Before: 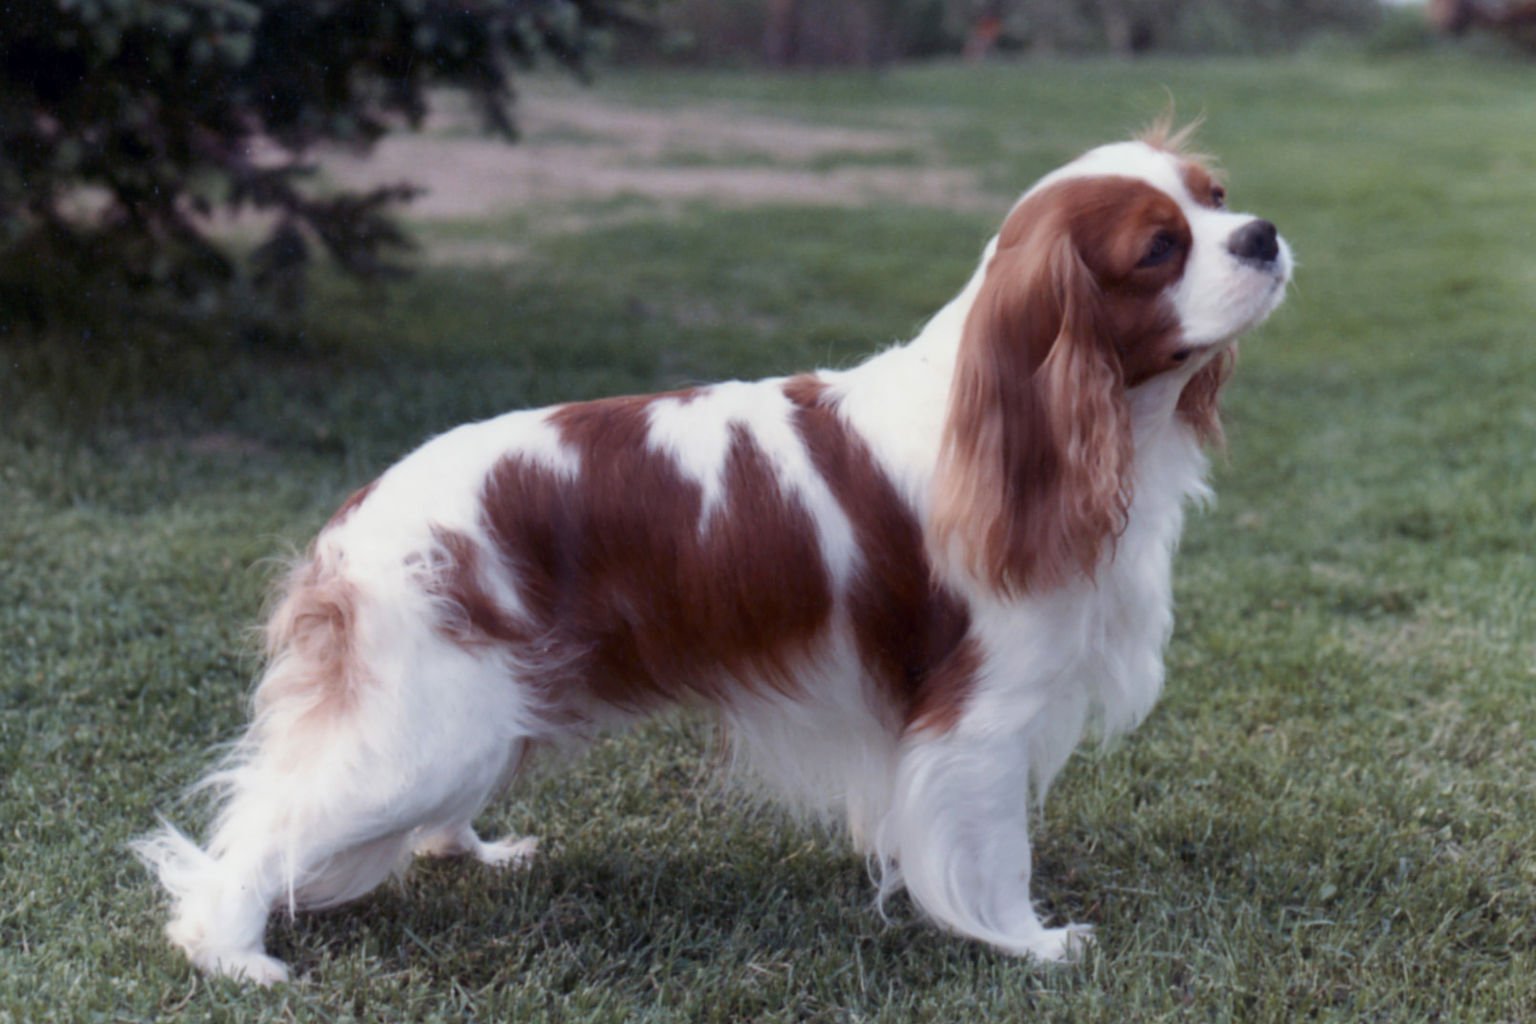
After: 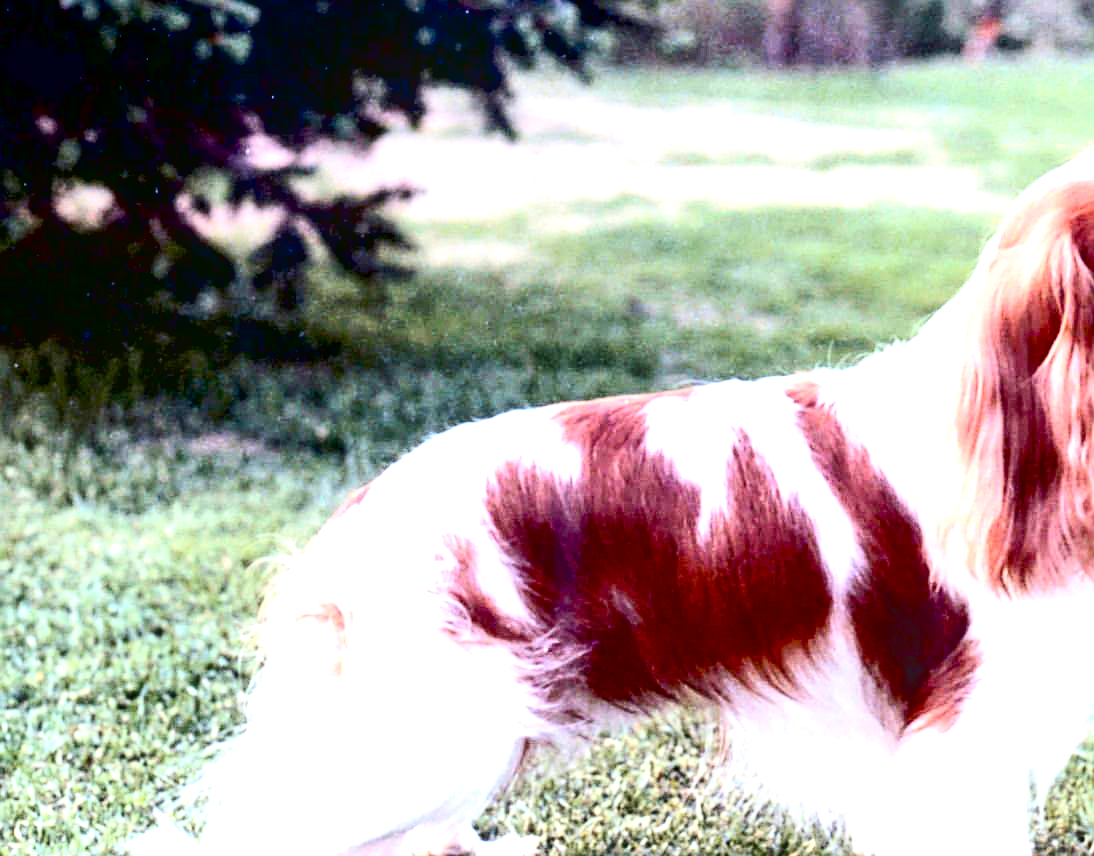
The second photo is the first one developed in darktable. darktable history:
local contrast: on, module defaults
exposure: black level correction 0.015, exposure 1.765 EV, compensate highlight preservation false
color zones: curves: ch0 [(0, 0.465) (0.092, 0.596) (0.289, 0.464) (0.429, 0.453) (0.571, 0.464) (0.714, 0.455) (0.857, 0.462) (1, 0.465)], mix -93.03%
sharpen: radius 2.746
crop: right 28.731%, bottom 16.395%
contrast brightness saturation: contrast 0.229, brightness 0.114, saturation 0.287
tone equalizer: -8 EV -0.736 EV, -7 EV -0.713 EV, -6 EV -0.59 EV, -5 EV -0.407 EV, -3 EV 0.401 EV, -2 EV 0.6 EV, -1 EV 0.699 EV, +0 EV 0.741 EV, edges refinement/feathering 500, mask exposure compensation -1.57 EV, preserve details no
